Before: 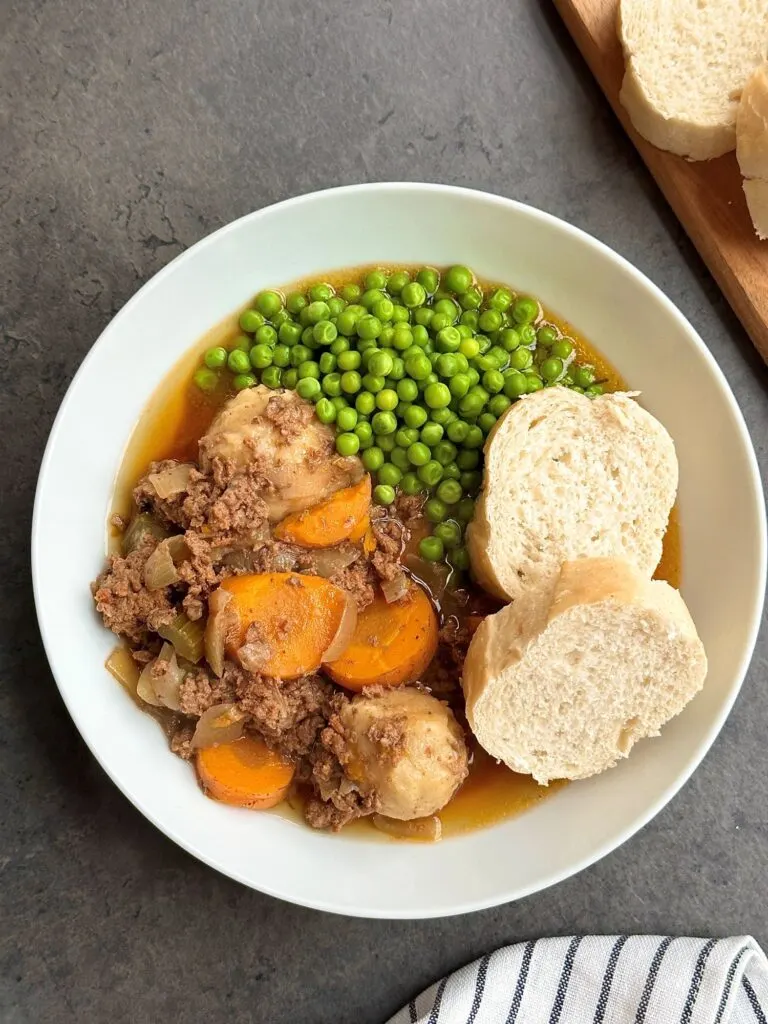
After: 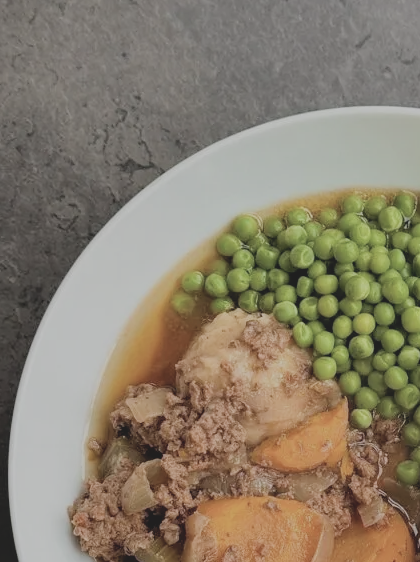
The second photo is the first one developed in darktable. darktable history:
local contrast: highlights 100%, shadows 100%, detail 120%, midtone range 0.2
filmic rgb: black relative exposure -7.65 EV, white relative exposure 4.56 EV, hardness 3.61, contrast 1.05
contrast brightness saturation: contrast -0.26, saturation -0.43
crop and rotate: left 3.047%, top 7.509%, right 42.236%, bottom 37.598%
